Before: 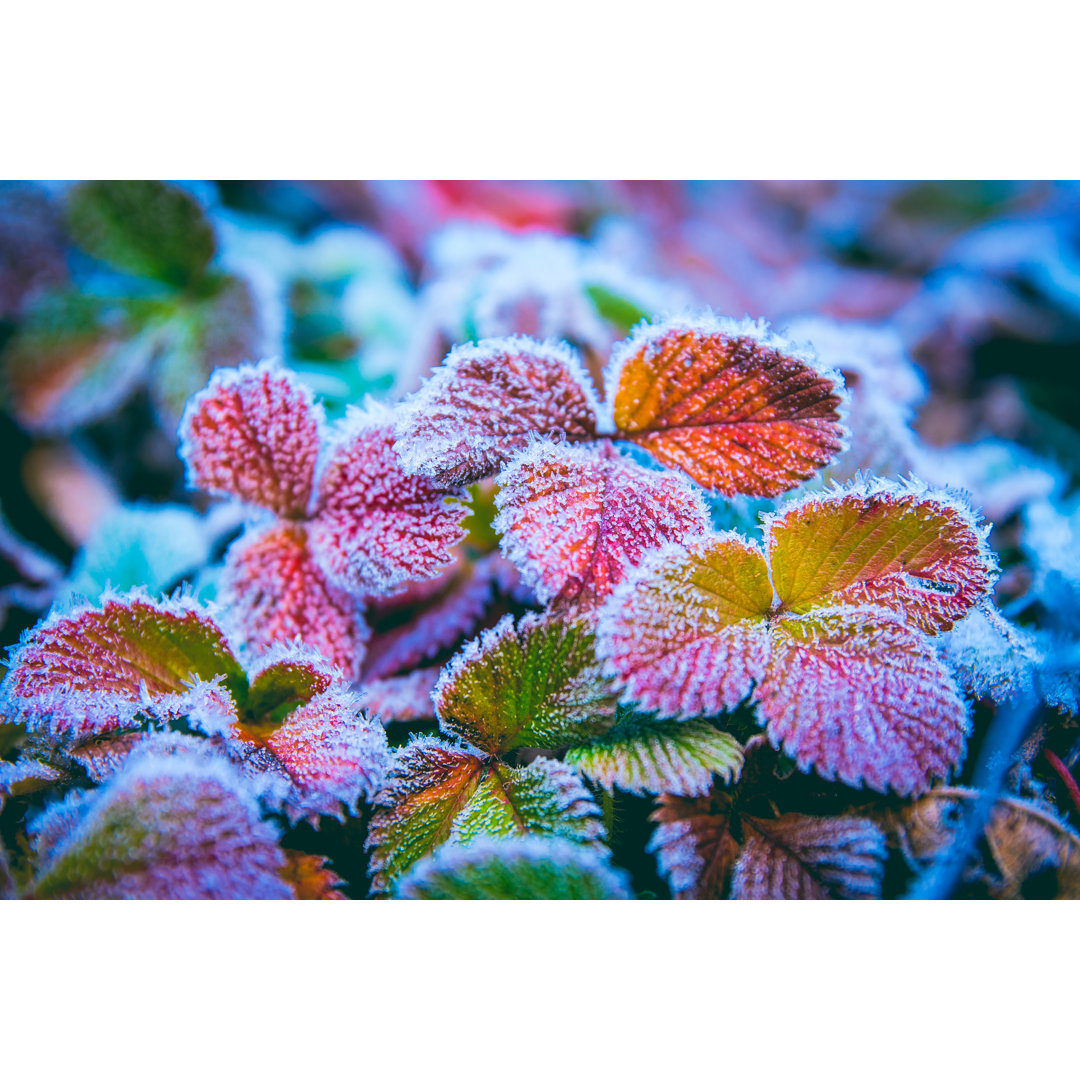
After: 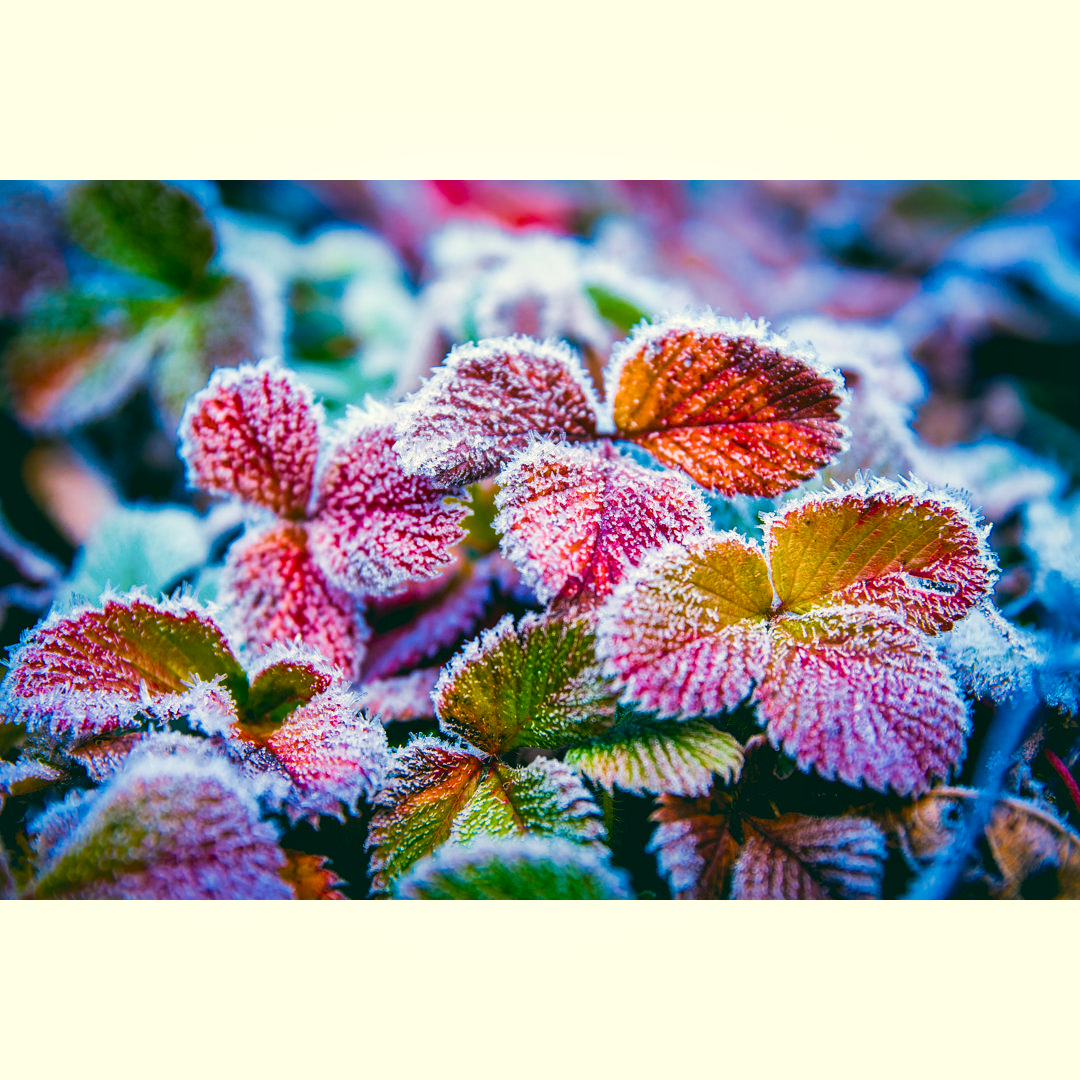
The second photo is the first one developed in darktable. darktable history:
color balance rgb: highlights gain › chroma 3.104%, highlights gain › hue 76.83°, perceptual saturation grading › global saturation 0.878%, perceptual saturation grading › highlights -18.119%, perceptual saturation grading › mid-tones 33.78%, perceptual saturation grading › shadows 50.518%
levels: levels [0.026, 0.507, 0.987]
local contrast: mode bilateral grid, contrast 19, coarseness 49, detail 150%, midtone range 0.2
color calibration: x 0.331, y 0.344, temperature 5637.55 K, saturation algorithm version 1 (2020)
